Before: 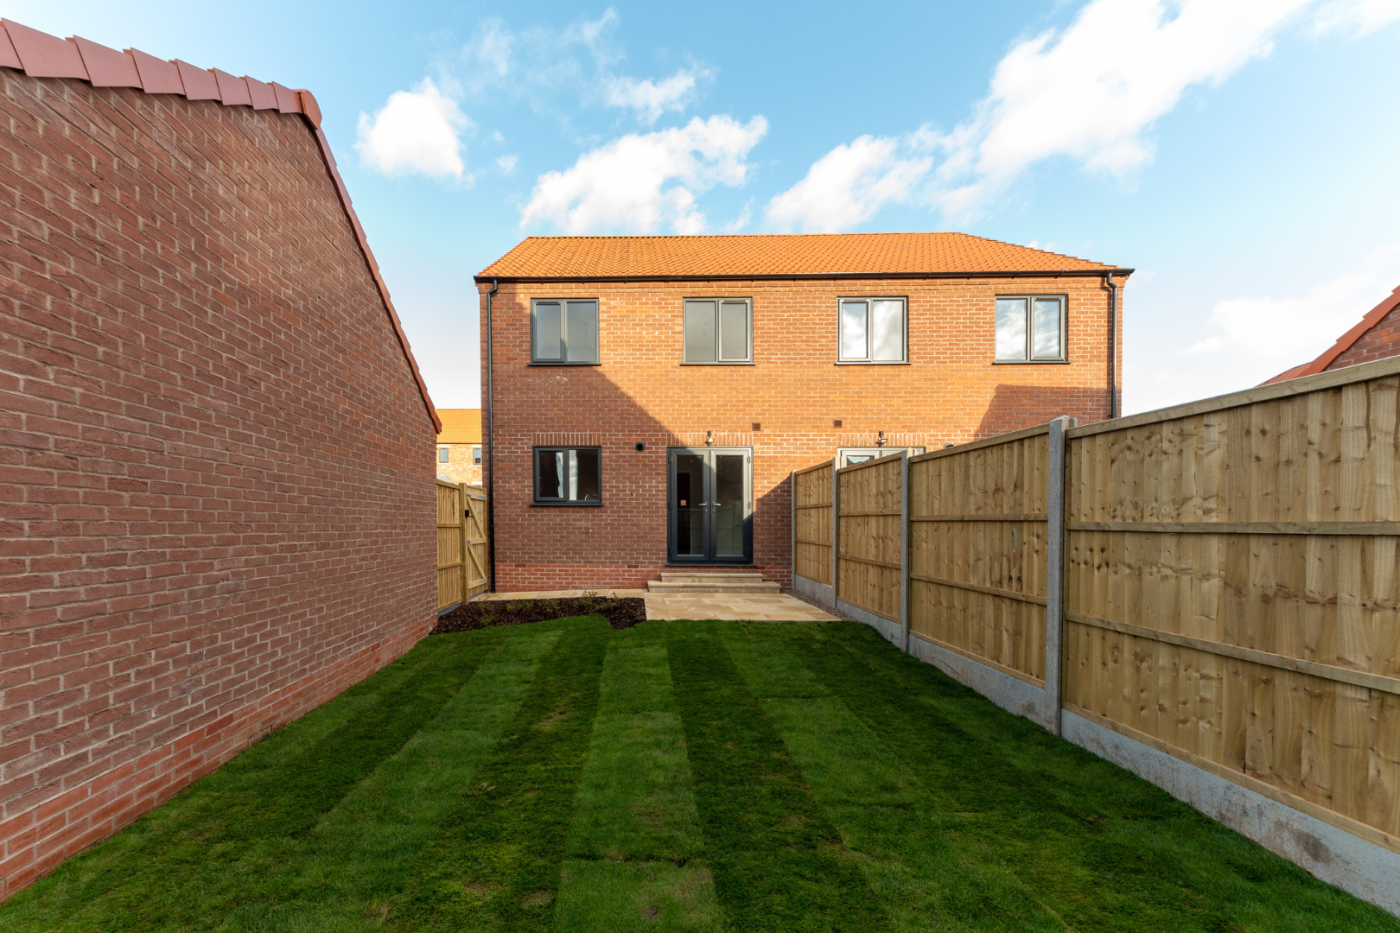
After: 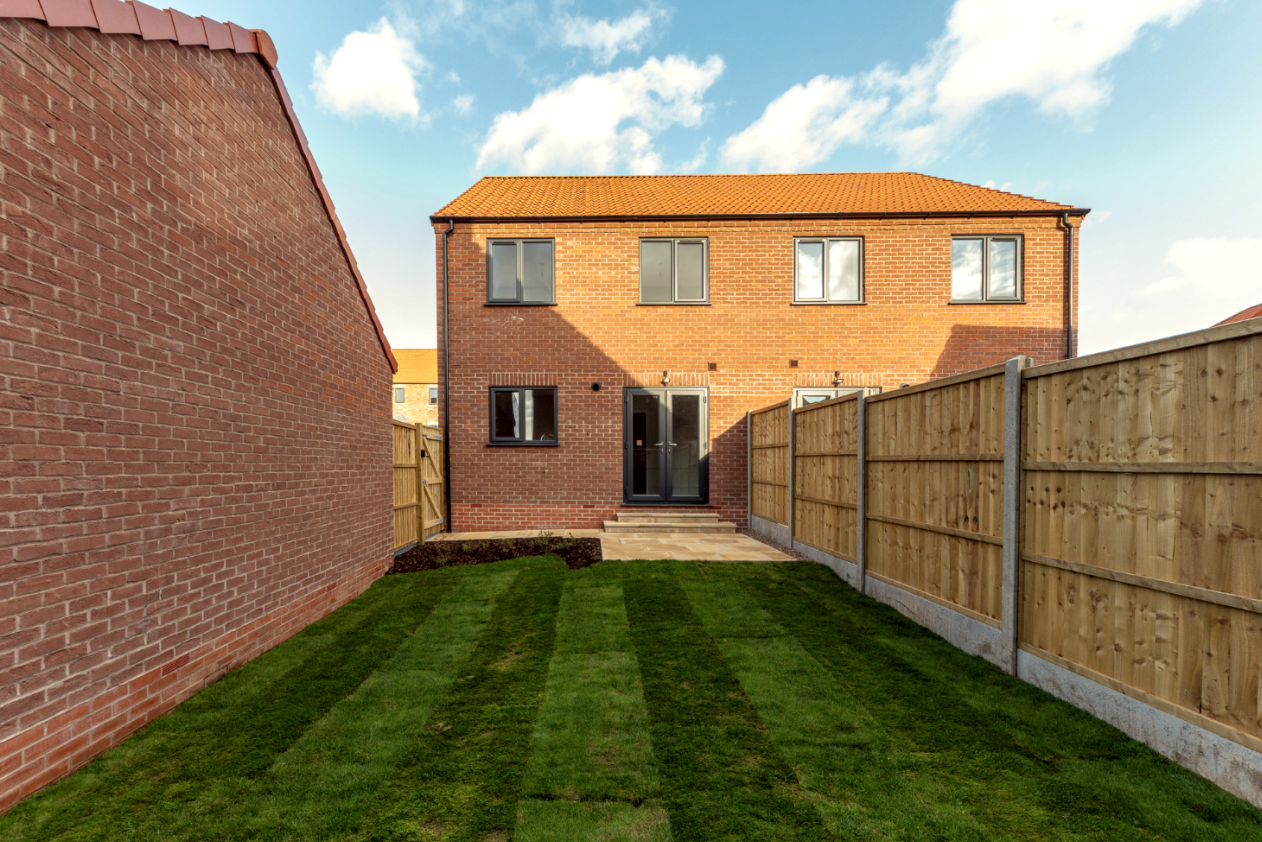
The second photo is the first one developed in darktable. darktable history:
local contrast: on, module defaults
crop: left 3.214%, top 6.517%, right 6.613%, bottom 3.178%
shadows and highlights: shadows 34.06, highlights -34.81, soften with gaussian
color correction: highlights a* -1.09, highlights b* 4.51, shadows a* 3.68
